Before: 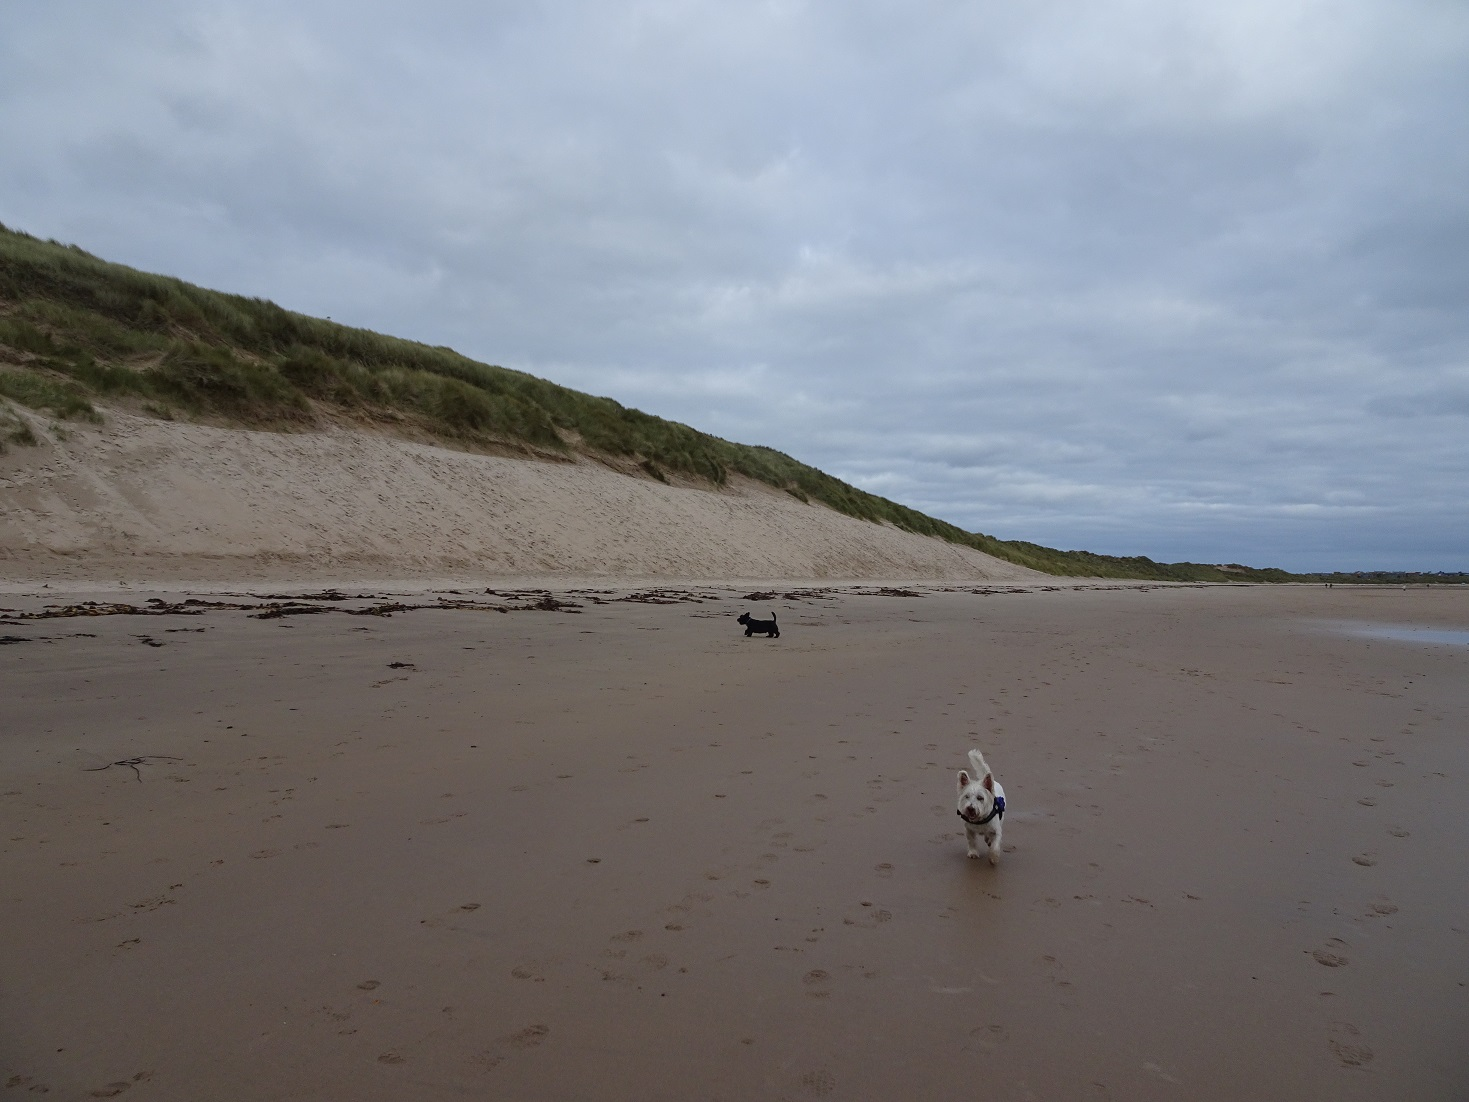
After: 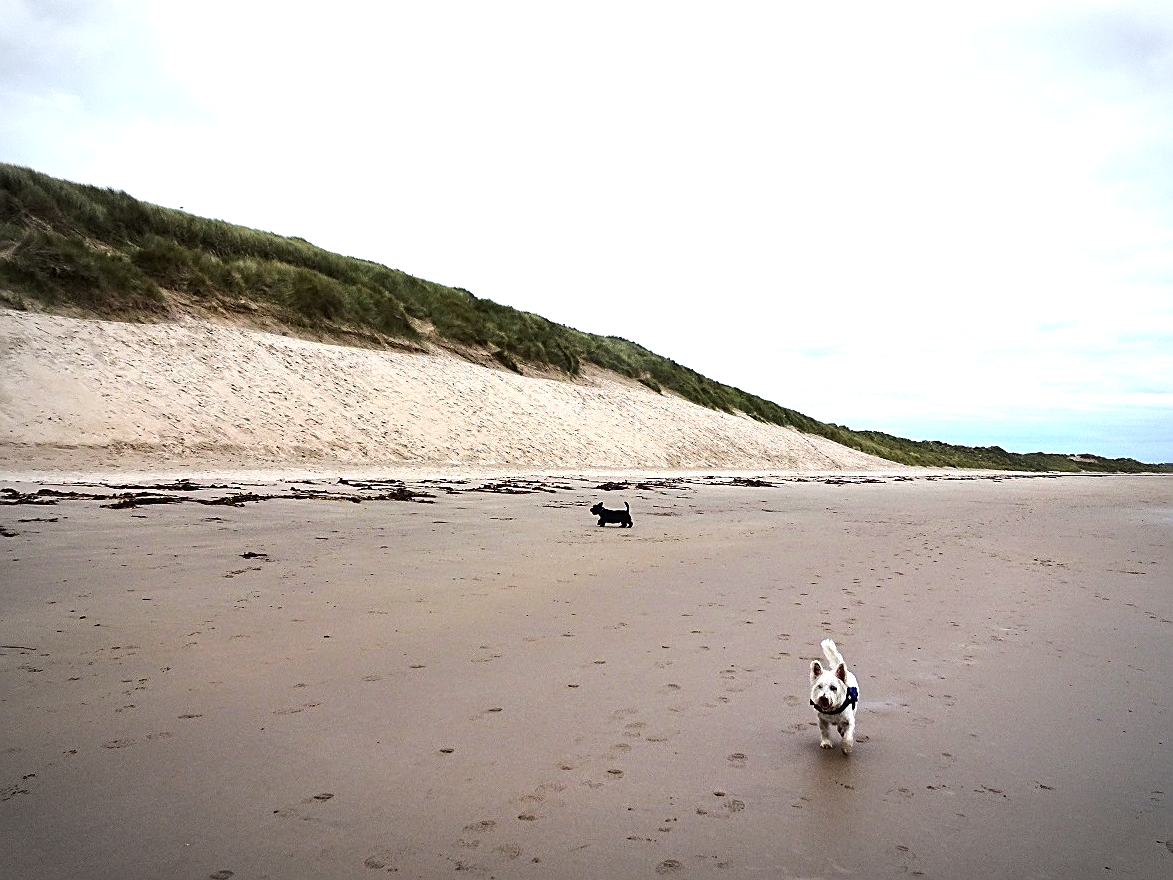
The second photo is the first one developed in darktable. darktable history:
contrast brightness saturation: contrast 0.04, saturation 0.16
sharpen: on, module defaults
crop and rotate: left 10.071%, top 10.071%, right 10.02%, bottom 10.02%
tone equalizer: -8 EV -1.08 EV, -7 EV -1.01 EV, -6 EV -0.867 EV, -5 EV -0.578 EV, -3 EV 0.578 EV, -2 EV 0.867 EV, -1 EV 1.01 EV, +0 EV 1.08 EV, edges refinement/feathering 500, mask exposure compensation -1.57 EV, preserve details no
vignetting: automatic ratio true
exposure: black level correction 0.001, exposure 0.955 EV, compensate exposure bias true, compensate highlight preservation false
